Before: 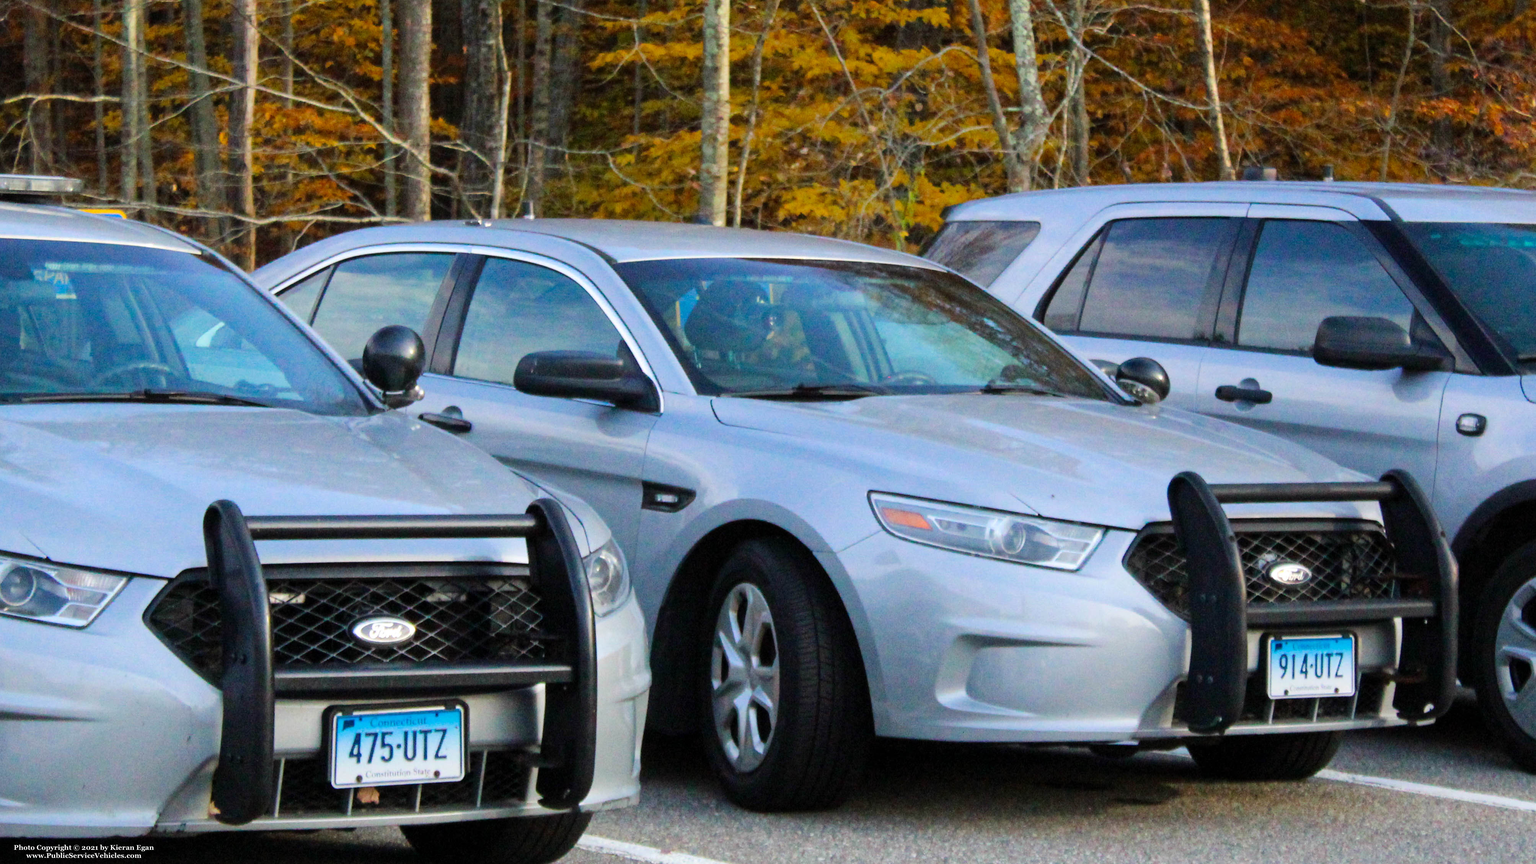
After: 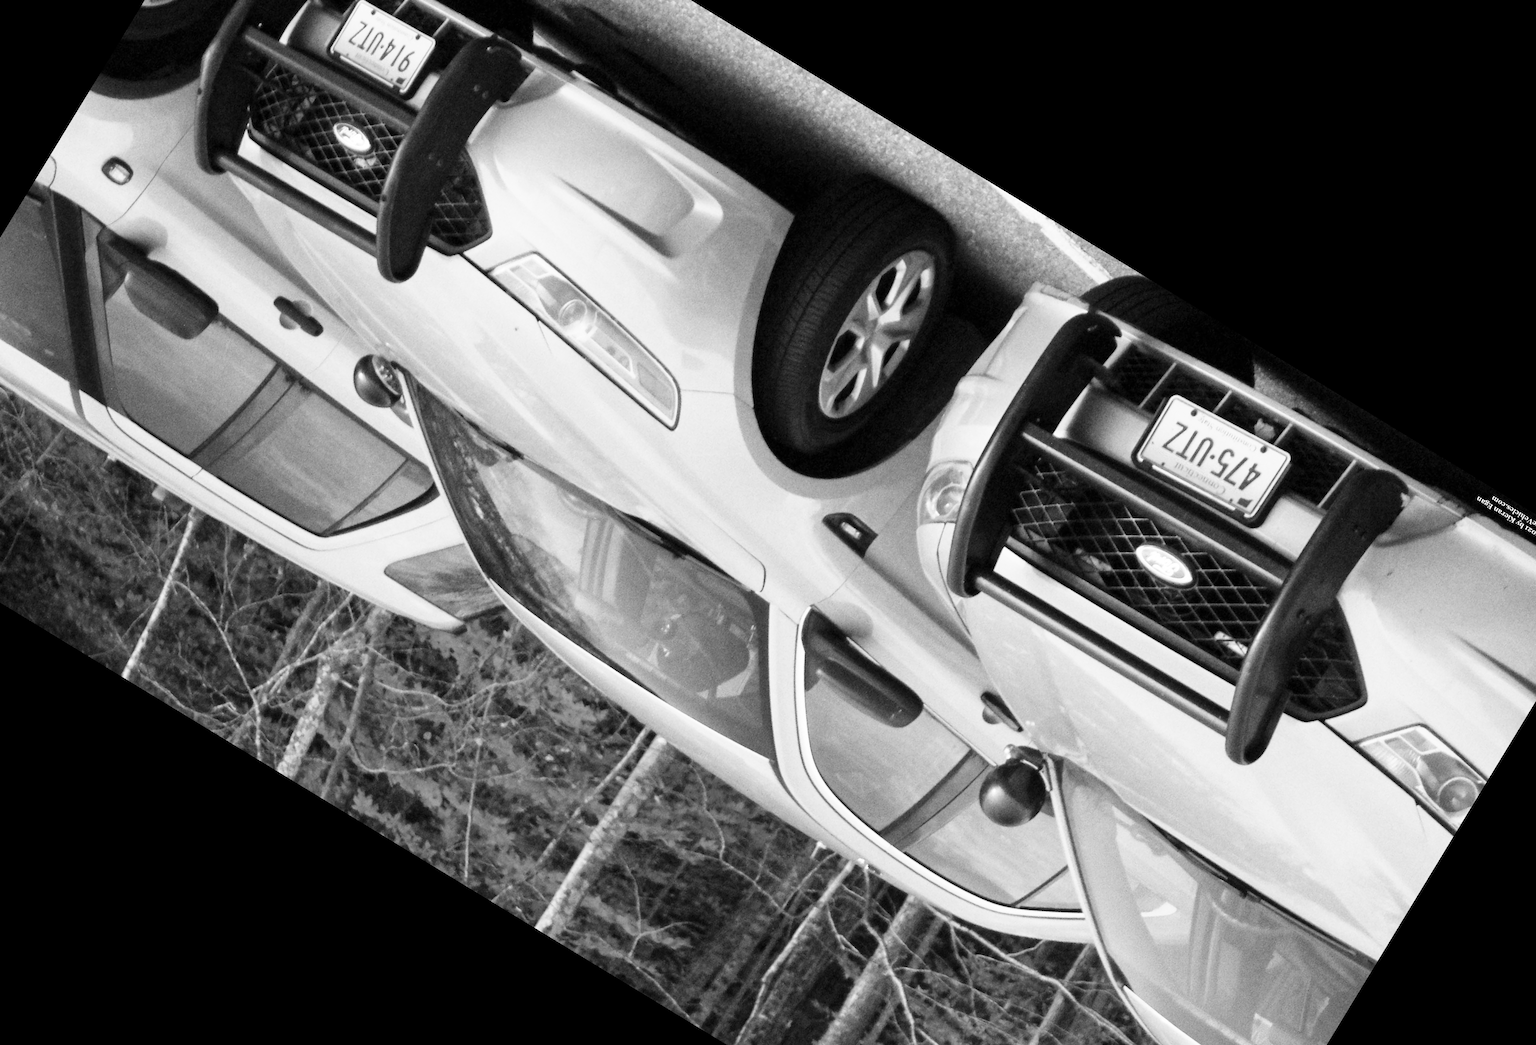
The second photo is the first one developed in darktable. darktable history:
white balance: red 1.004, blue 1.096
base curve: curves: ch0 [(0, 0) (0.579, 0.807) (1, 1)], preserve colors none
color calibration: output gray [0.22, 0.42, 0.37, 0], gray › normalize channels true, illuminant same as pipeline (D50), adaptation XYZ, x 0.346, y 0.359, gamut compression 0
crop and rotate: angle 148.68°, left 9.111%, top 15.603%, right 4.588%, bottom 17.041%
